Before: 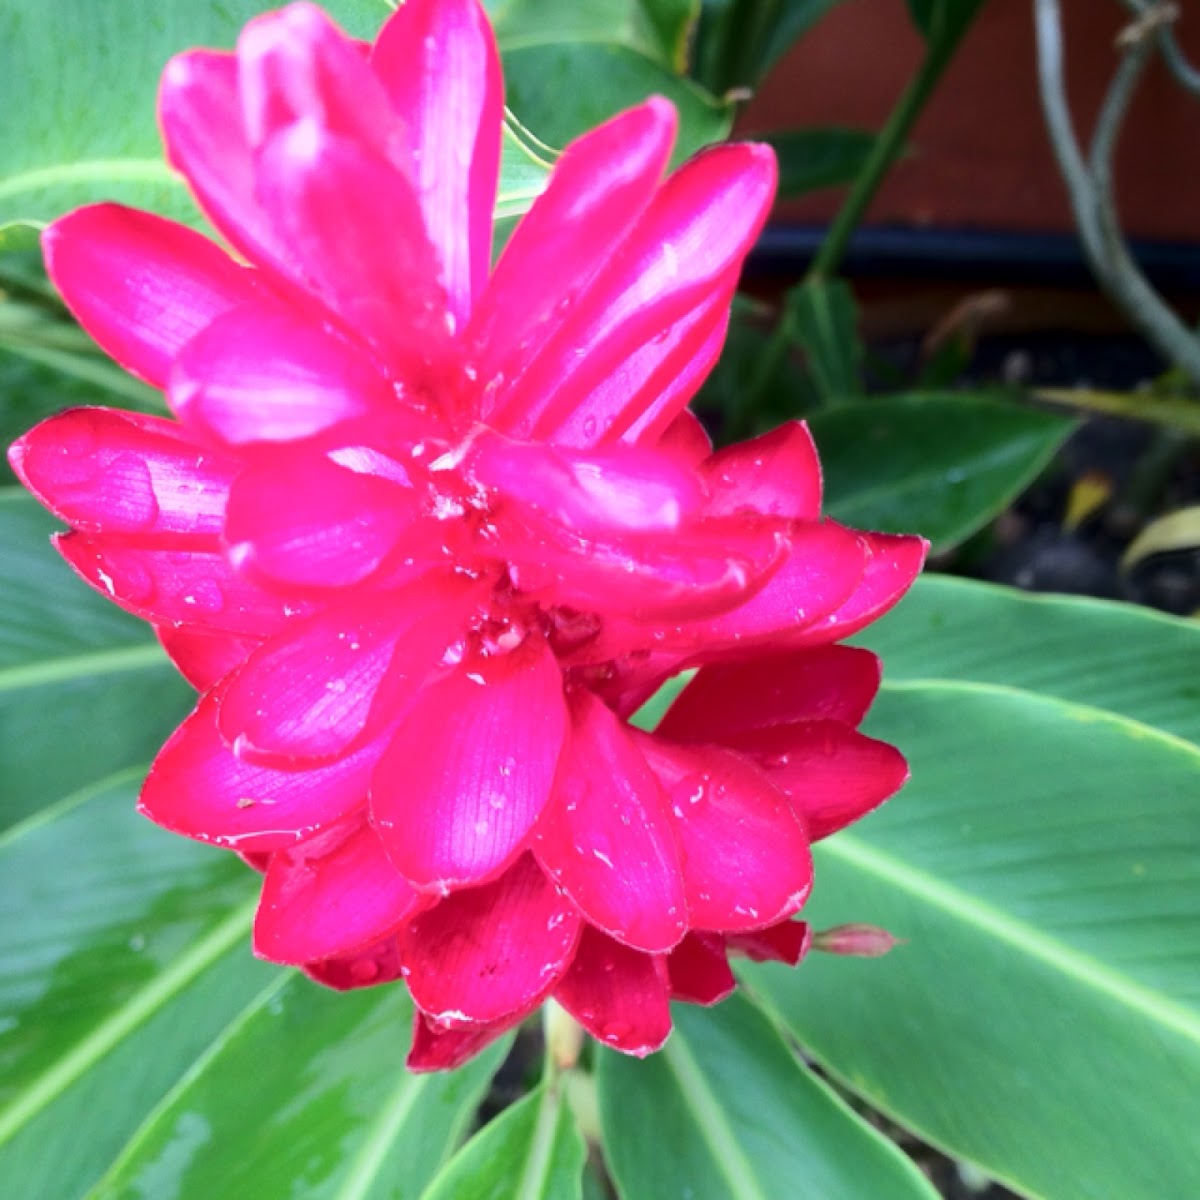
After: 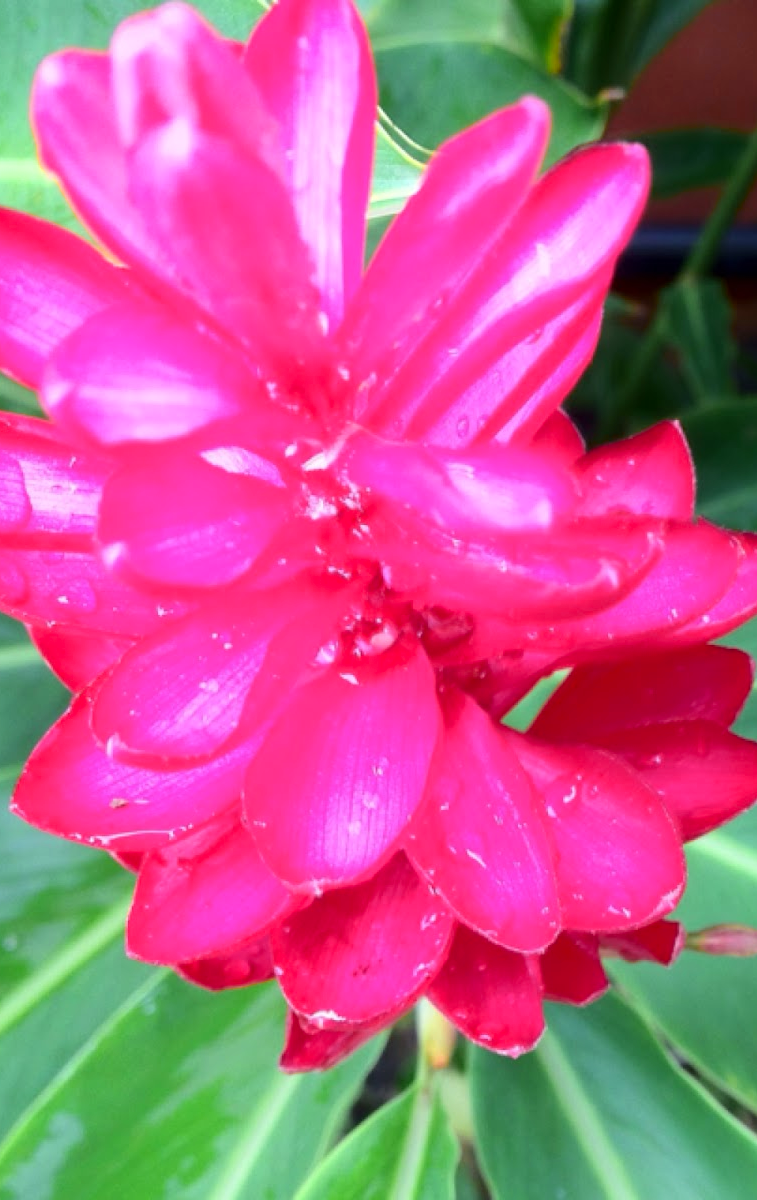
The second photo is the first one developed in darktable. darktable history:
color zones: curves: ch0 [(0.224, 0.526) (0.75, 0.5)]; ch1 [(0.055, 0.526) (0.224, 0.761) (0.377, 0.526) (0.75, 0.5)], mix 41.56%
crop: left 10.607%, right 26.295%
